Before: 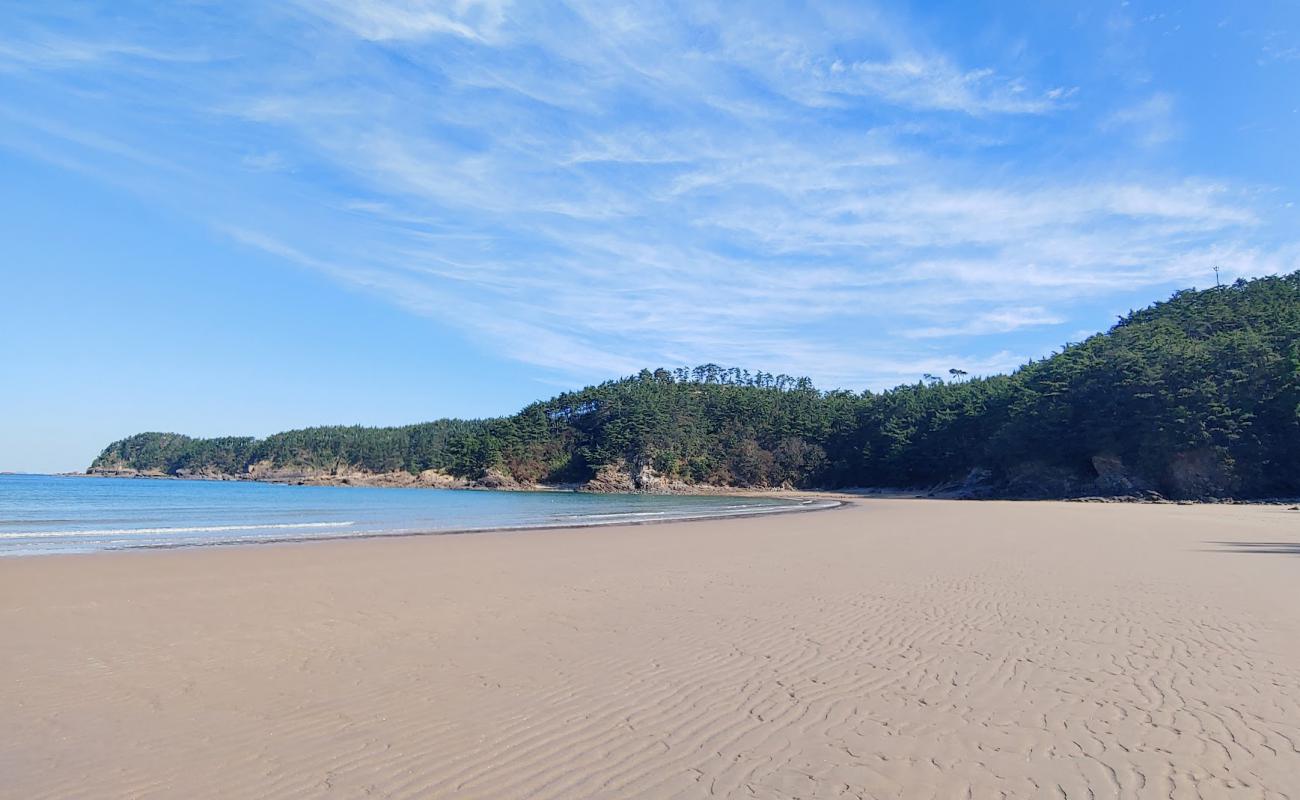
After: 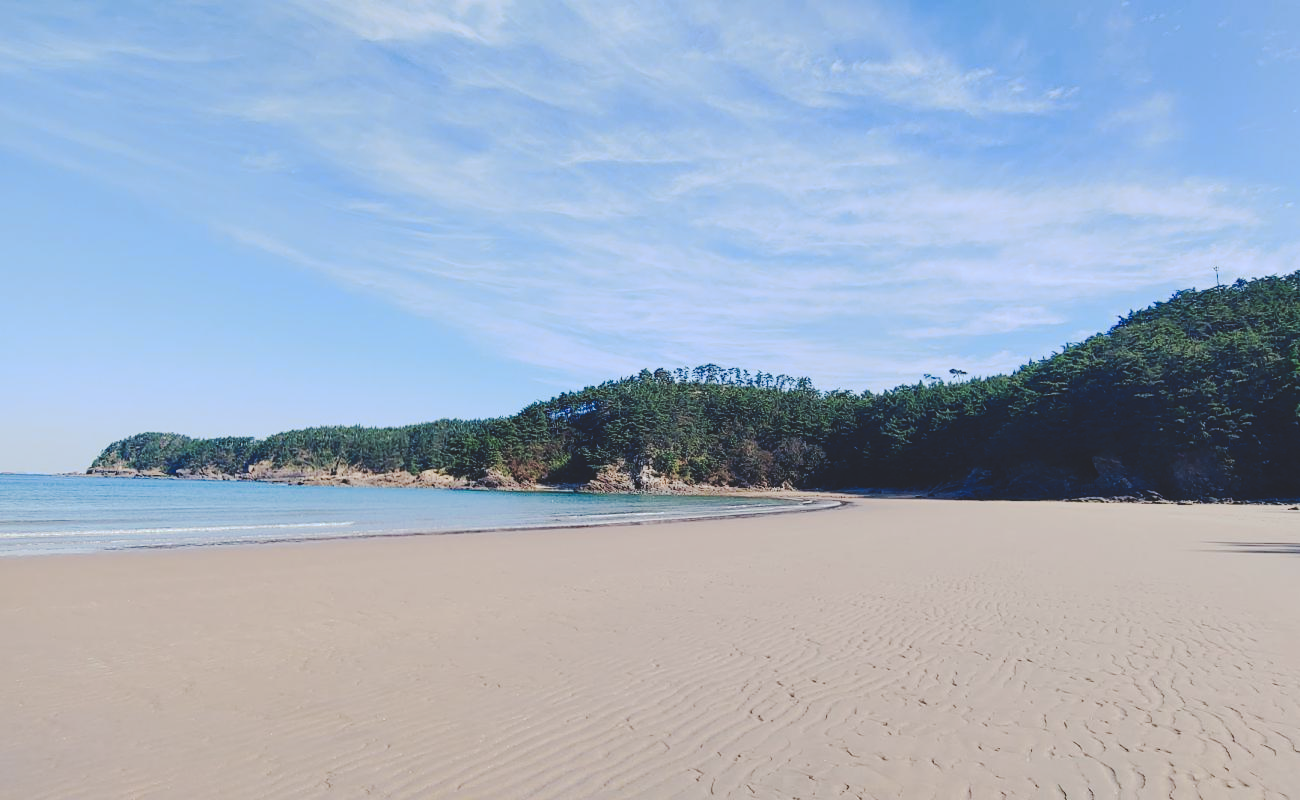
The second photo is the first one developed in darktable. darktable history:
tone curve: curves: ch0 [(0, 0) (0.003, 0.132) (0.011, 0.136) (0.025, 0.14) (0.044, 0.147) (0.069, 0.149) (0.1, 0.156) (0.136, 0.163) (0.177, 0.177) (0.224, 0.2) (0.277, 0.251) (0.335, 0.311) (0.399, 0.387) (0.468, 0.487) (0.543, 0.585) (0.623, 0.675) (0.709, 0.742) (0.801, 0.81) (0.898, 0.867) (1, 1)], preserve colors none
